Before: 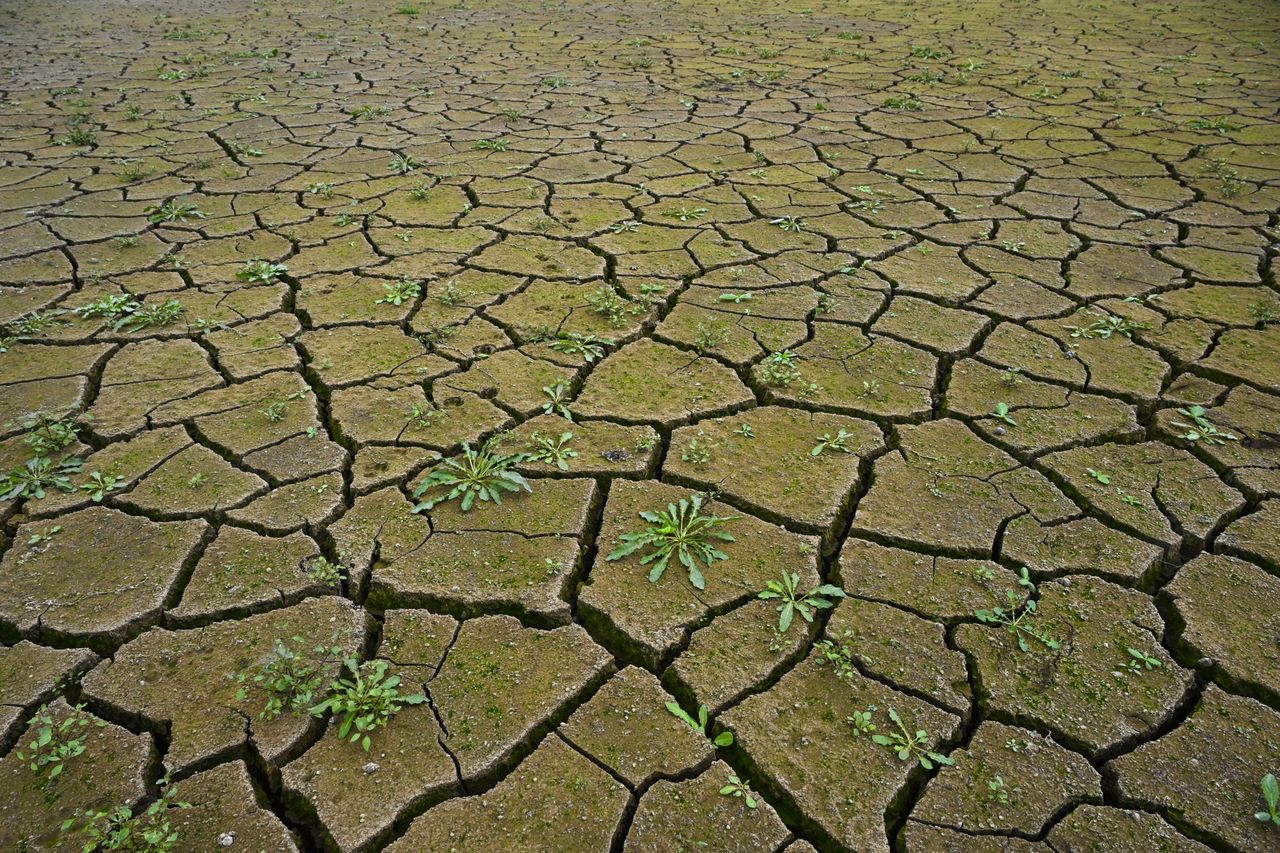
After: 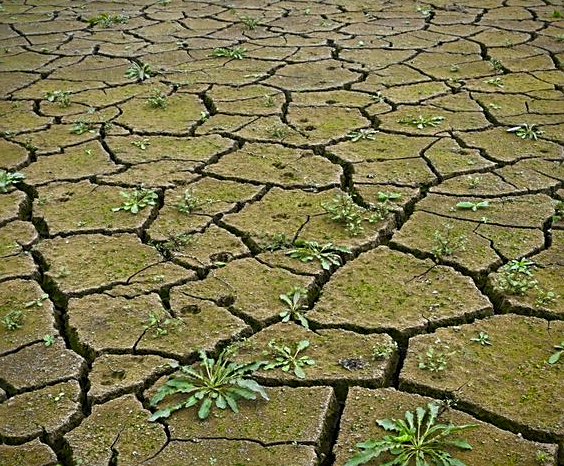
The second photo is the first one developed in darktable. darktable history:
local contrast: highlights 105%, shadows 103%, detail 120%, midtone range 0.2
crop: left 20.563%, top 10.801%, right 35.374%, bottom 34.531%
sharpen: radius 1.828, amount 0.414, threshold 1.436
vignetting: fall-off radius 60.34%, saturation 0.368
